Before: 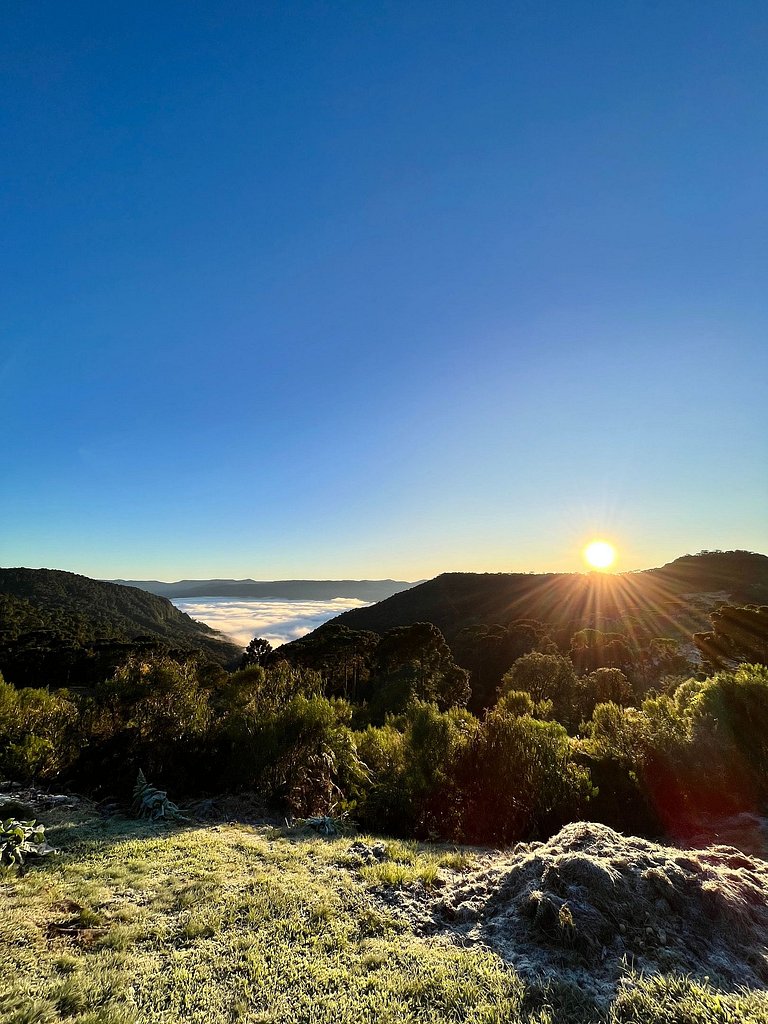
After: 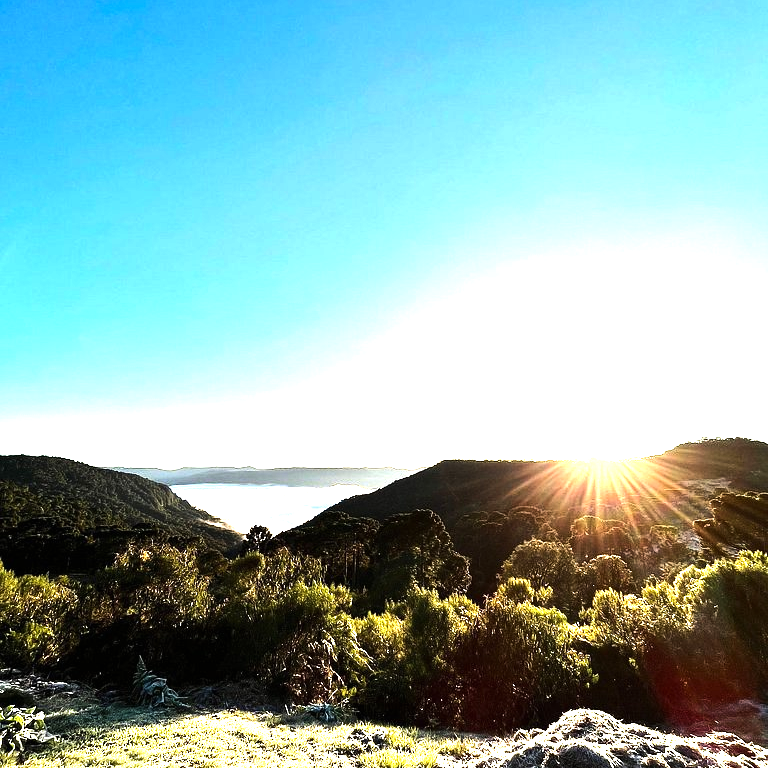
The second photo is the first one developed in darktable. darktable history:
tone equalizer: -8 EV -1.08 EV, -7 EV -1.01 EV, -6 EV -0.867 EV, -5 EV -0.578 EV, -3 EV 0.578 EV, -2 EV 0.867 EV, -1 EV 1.01 EV, +0 EV 1.08 EV, edges refinement/feathering 500, mask exposure compensation -1.57 EV, preserve details no
crop: top 11.038%, bottom 13.962%
exposure: black level correction 0, exposure 1.2 EV, compensate exposure bias true, compensate highlight preservation false
